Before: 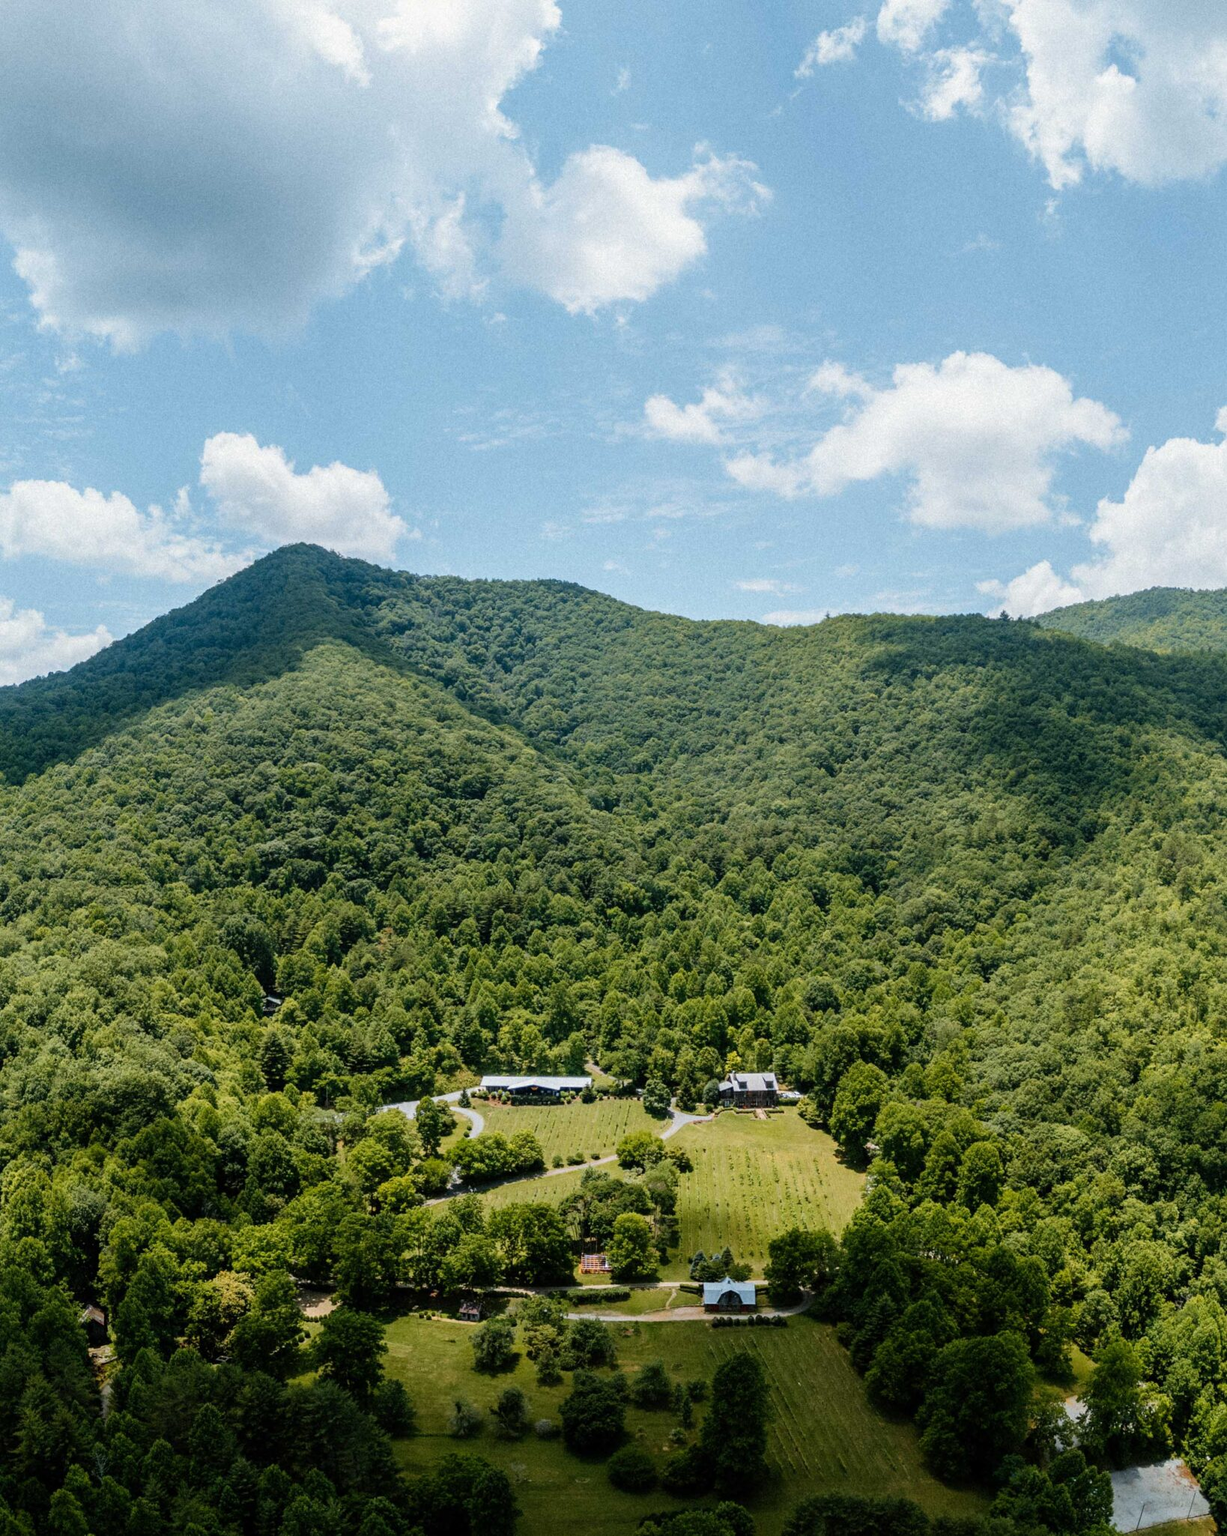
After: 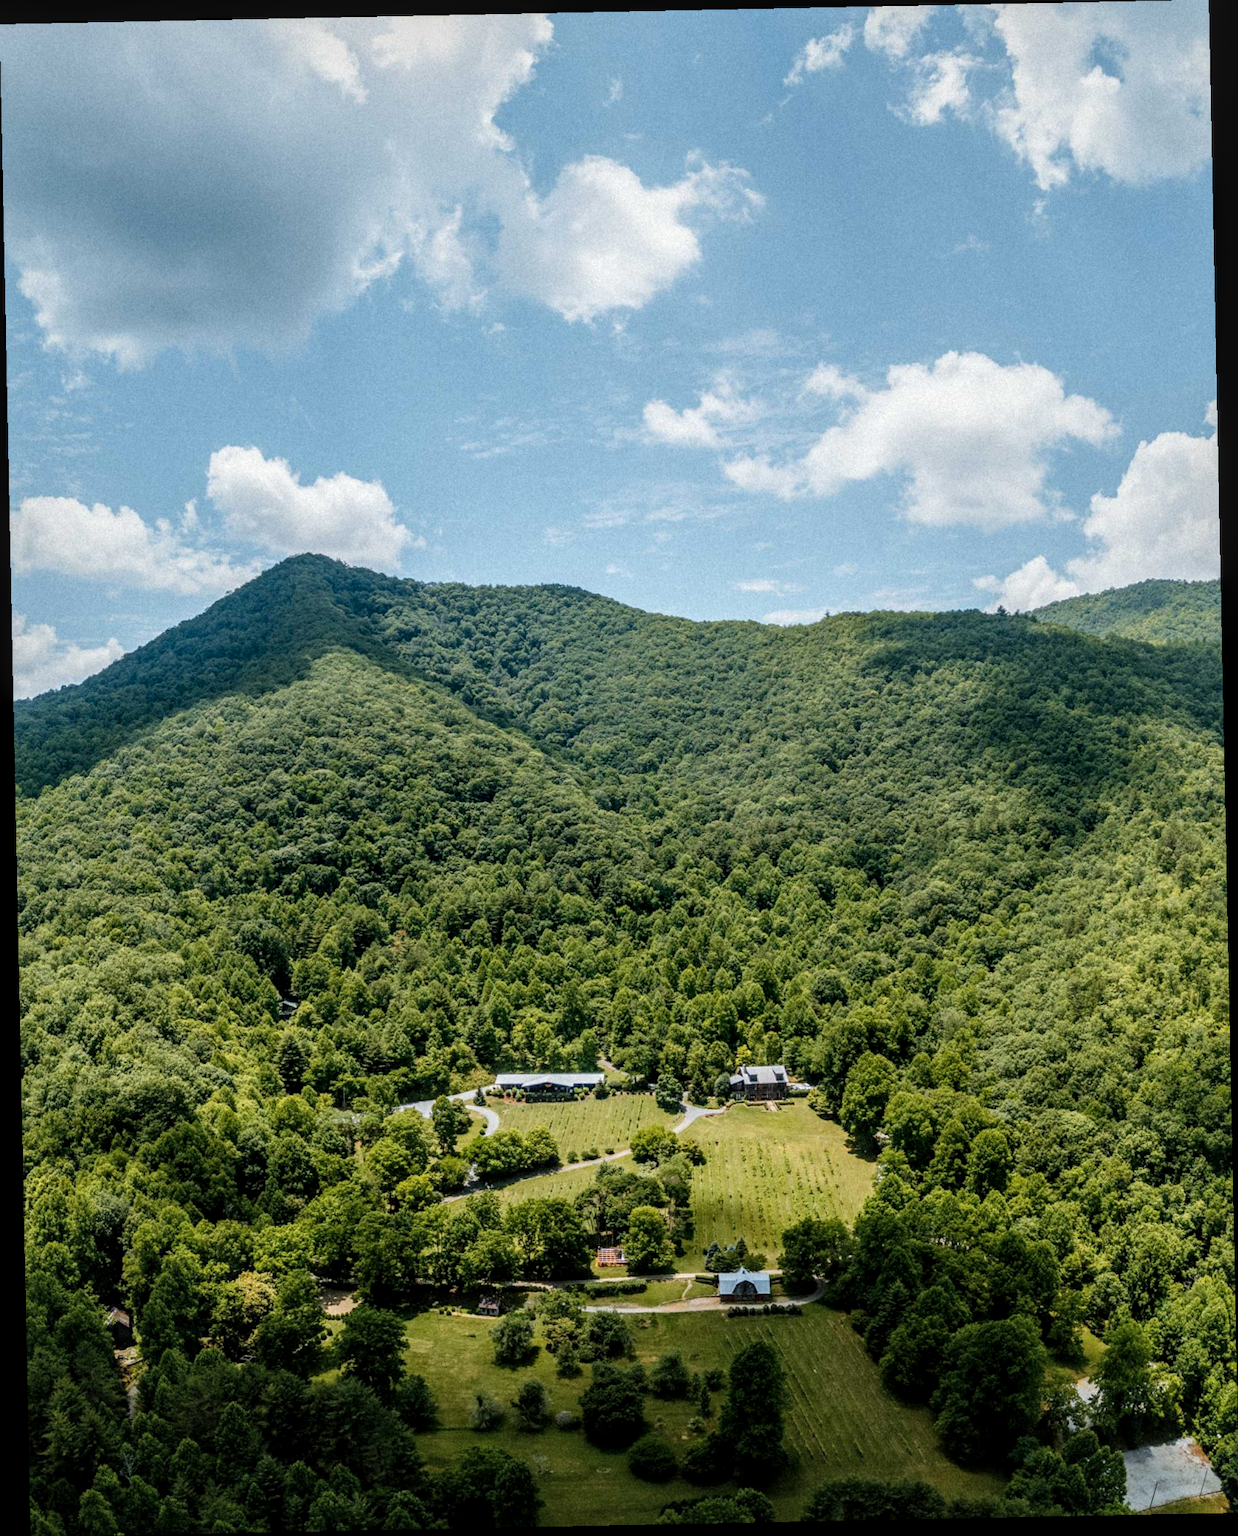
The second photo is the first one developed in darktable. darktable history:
rotate and perspective: rotation -1.17°, automatic cropping off
local contrast: detail 130%
